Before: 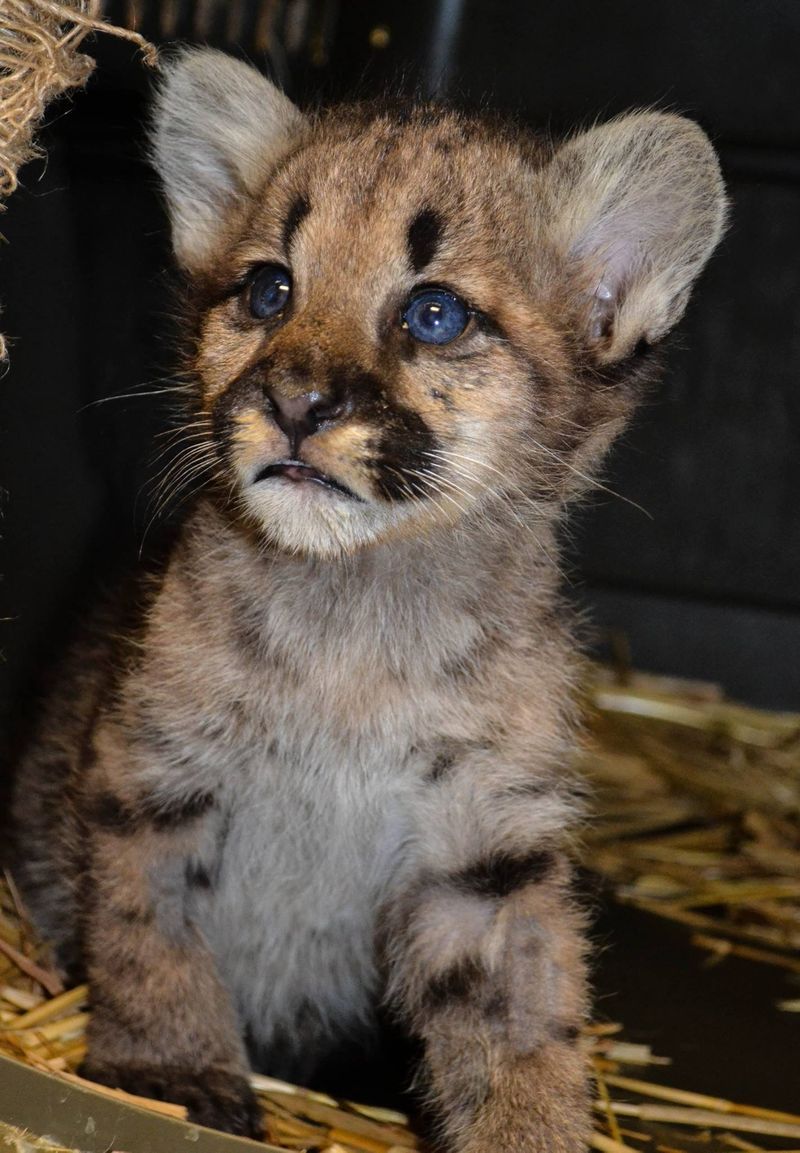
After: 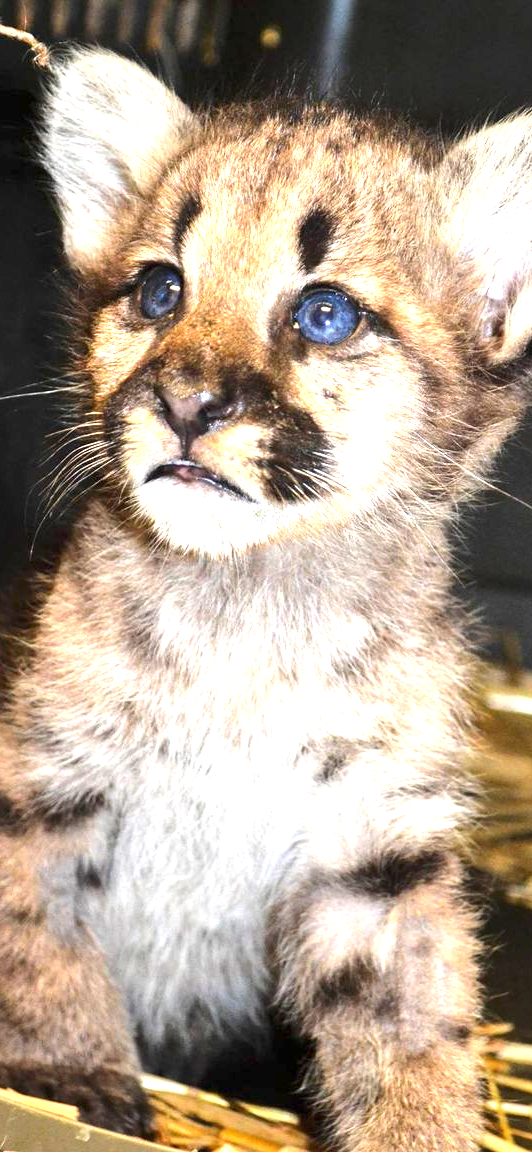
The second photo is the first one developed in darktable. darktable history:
crop and rotate: left 13.644%, right 19.792%
exposure: exposure 1.991 EV, compensate highlight preservation false
